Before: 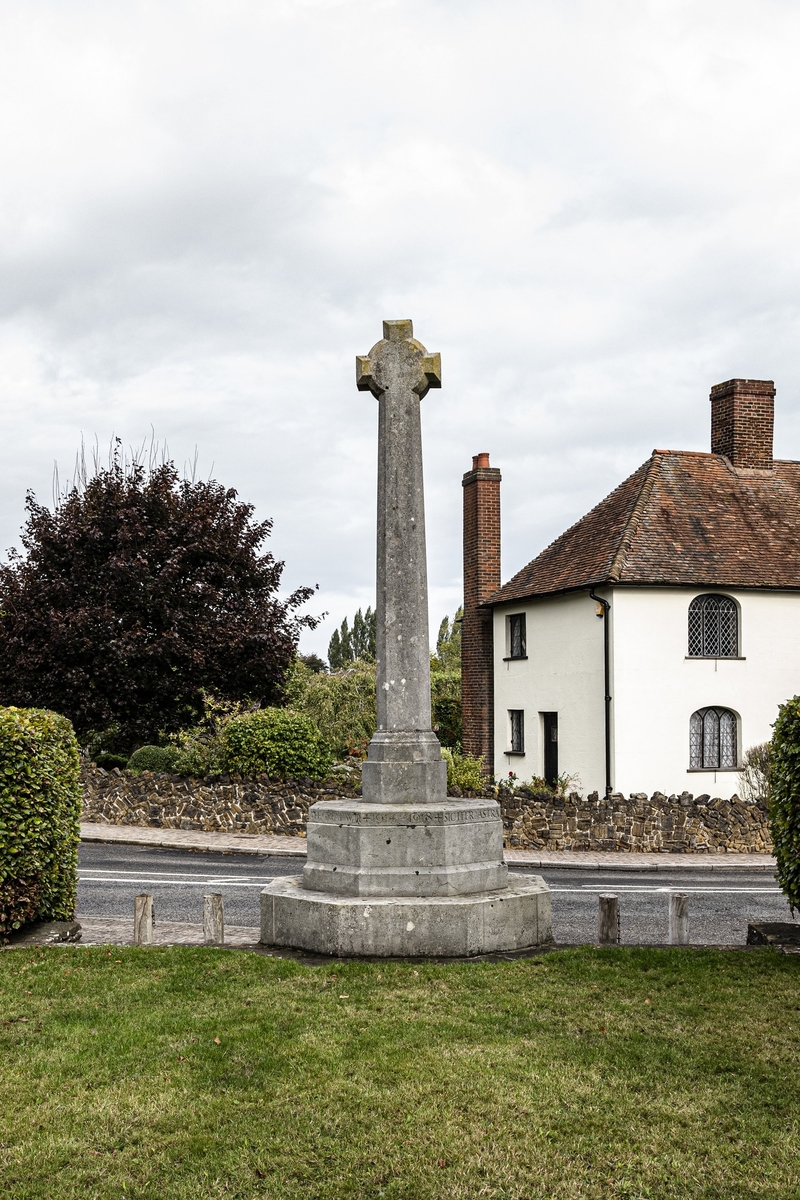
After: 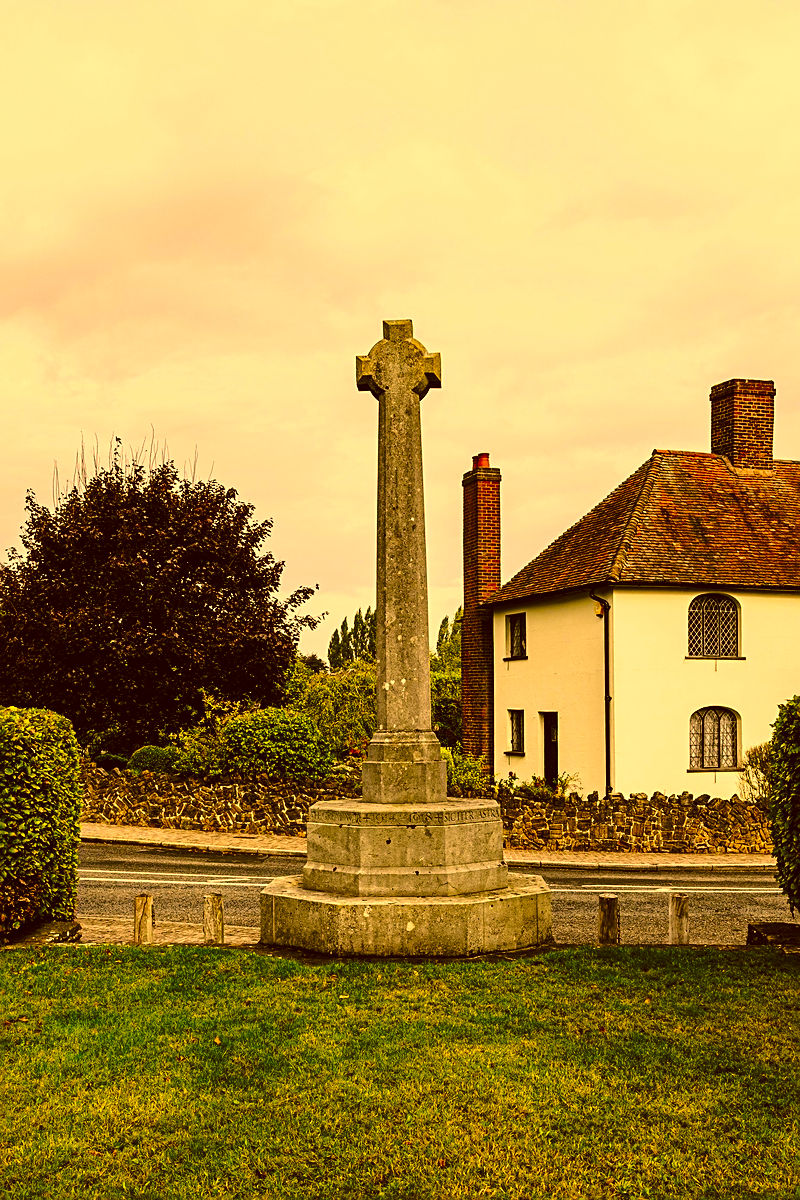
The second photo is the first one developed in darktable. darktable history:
color correction: highlights a* 10.44, highlights b* 30.04, shadows a* 2.73, shadows b* 17.51, saturation 1.72
base curve: curves: ch0 [(0, 0) (0.073, 0.04) (0.157, 0.139) (0.492, 0.492) (0.758, 0.758) (1, 1)], preserve colors none
sharpen: on, module defaults
